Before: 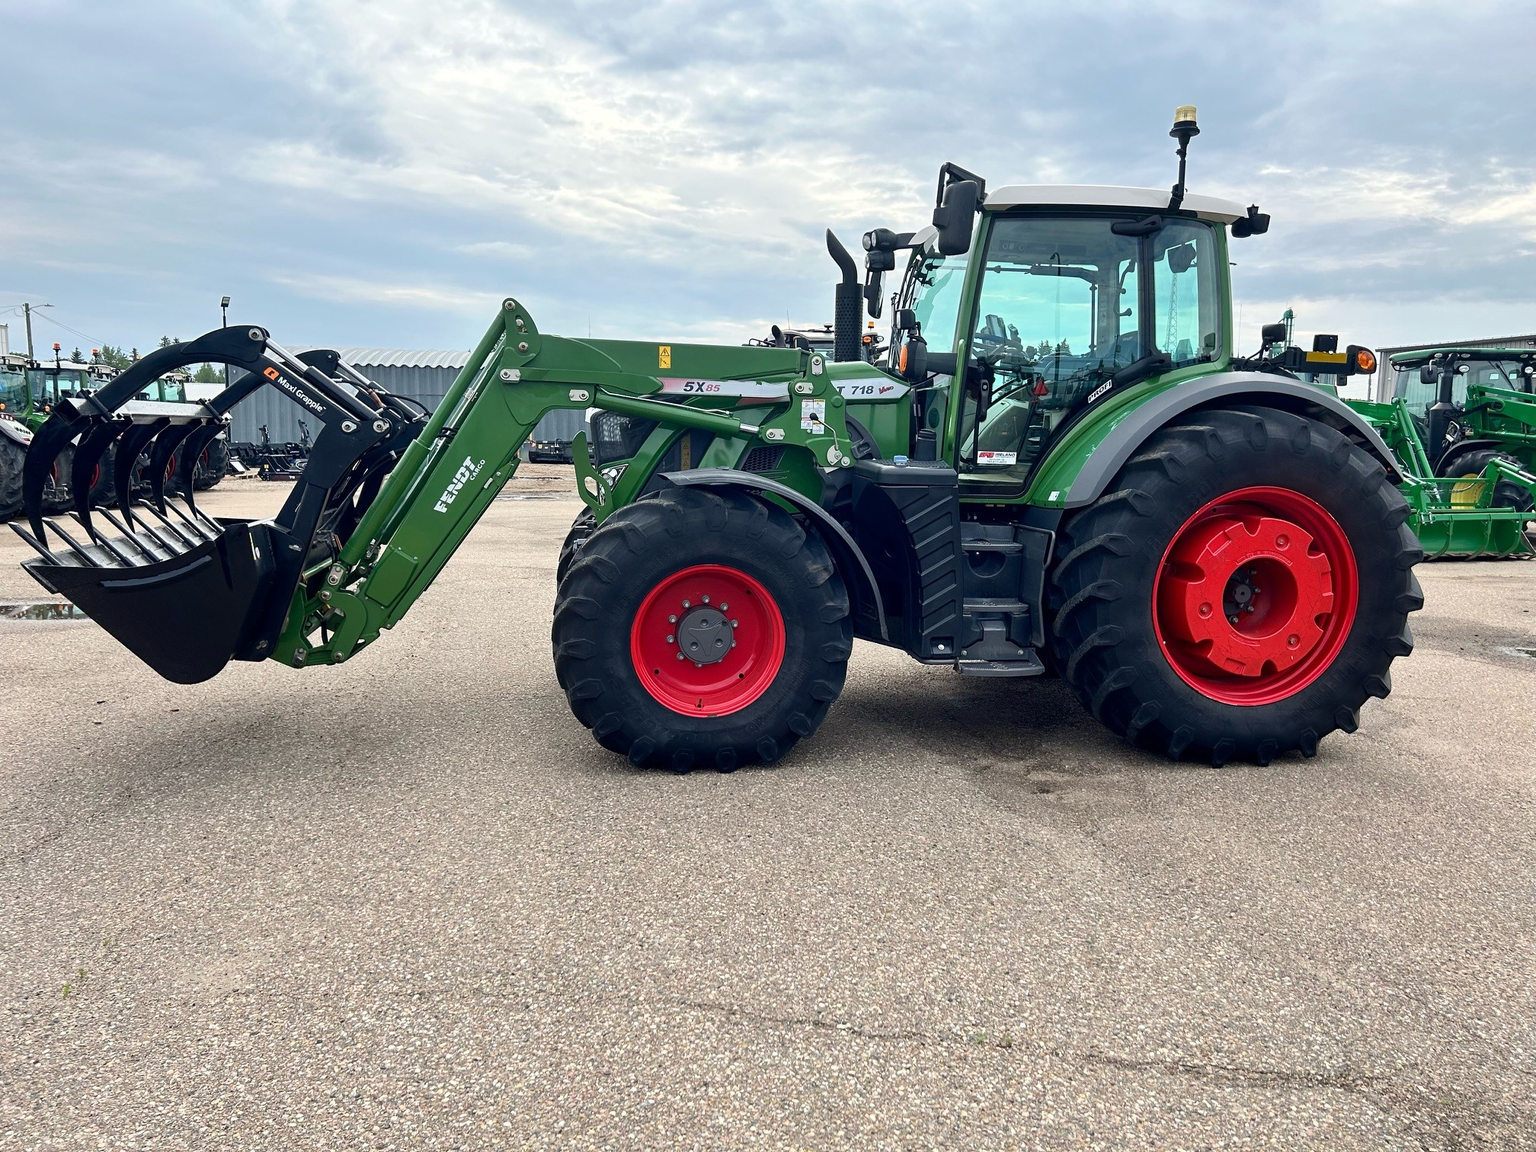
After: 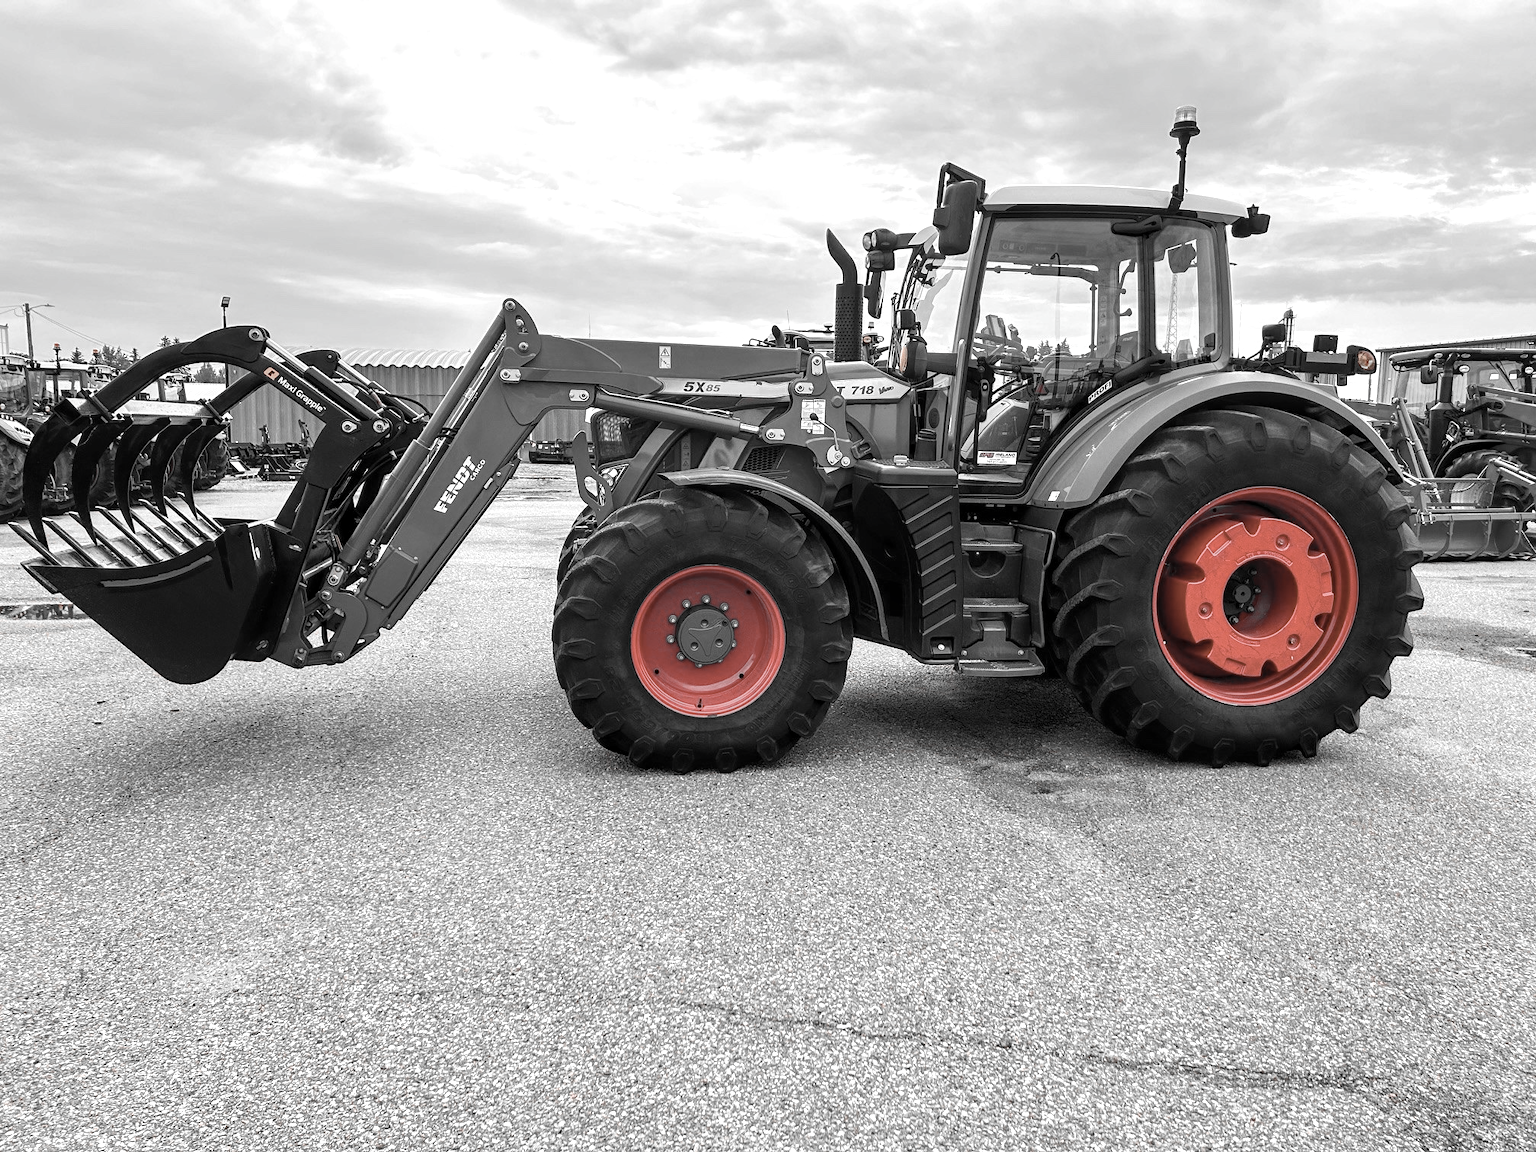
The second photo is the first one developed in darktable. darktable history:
color zones: curves: ch1 [(0, 0.006) (0.094, 0.285) (0.171, 0.001) (0.429, 0.001) (0.571, 0.003) (0.714, 0.004) (0.857, 0.004) (1, 0.006)]
color correction: highlights b* 0.009, saturation 0.989
local contrast: detail 130%
exposure: exposure 0.354 EV, compensate highlight preservation false
